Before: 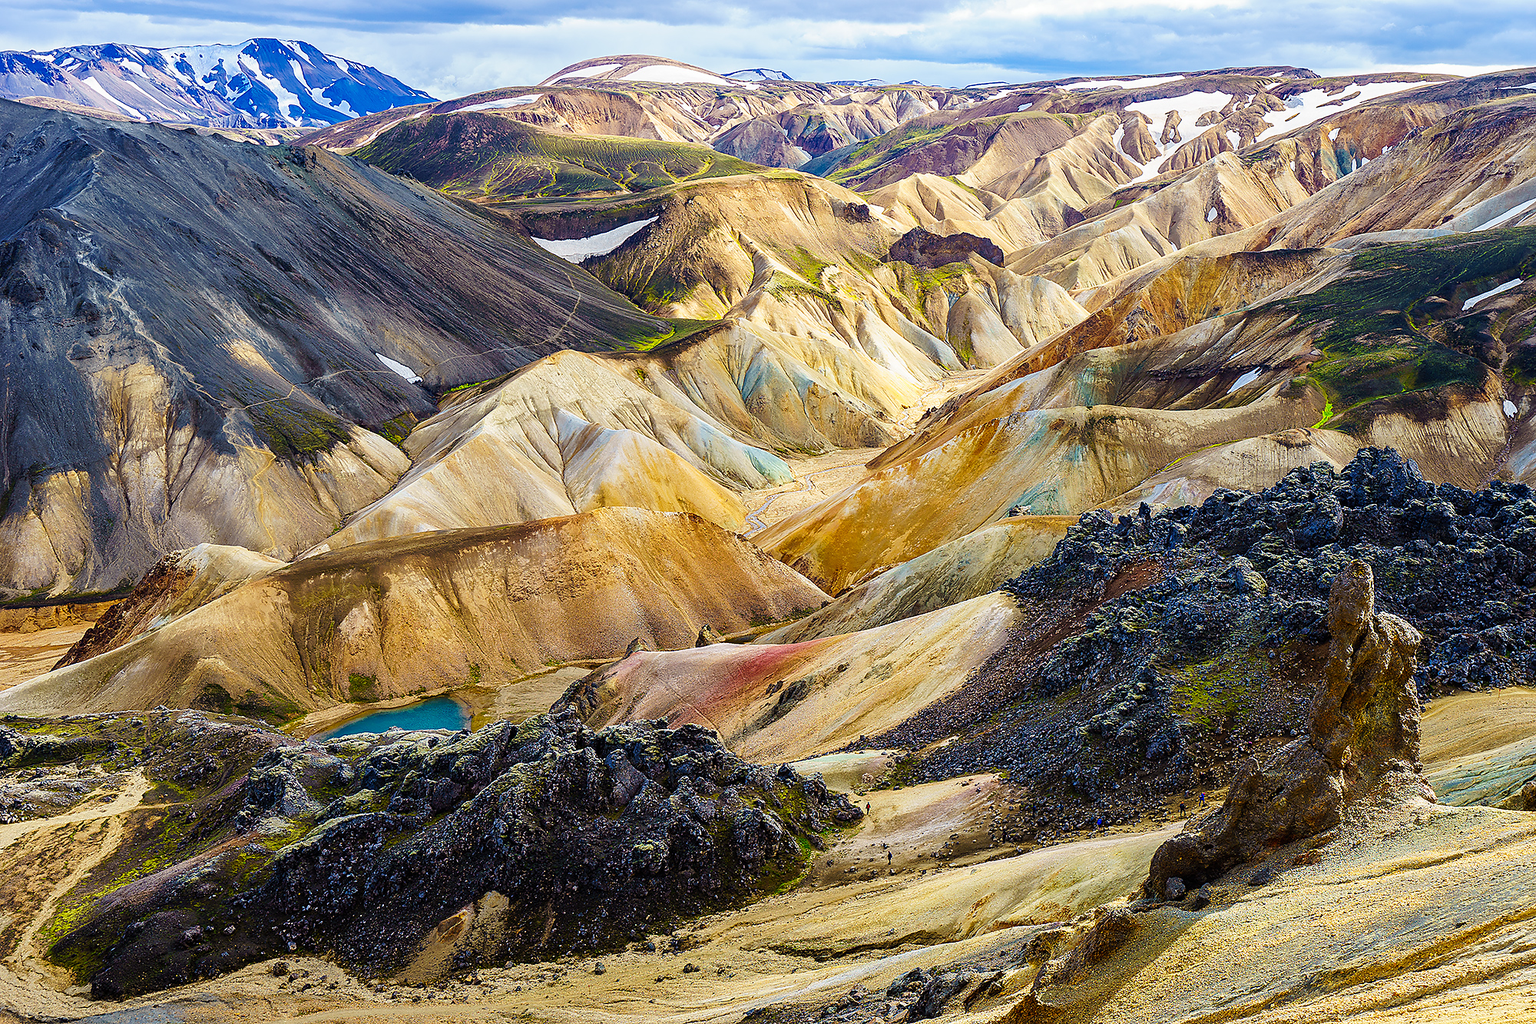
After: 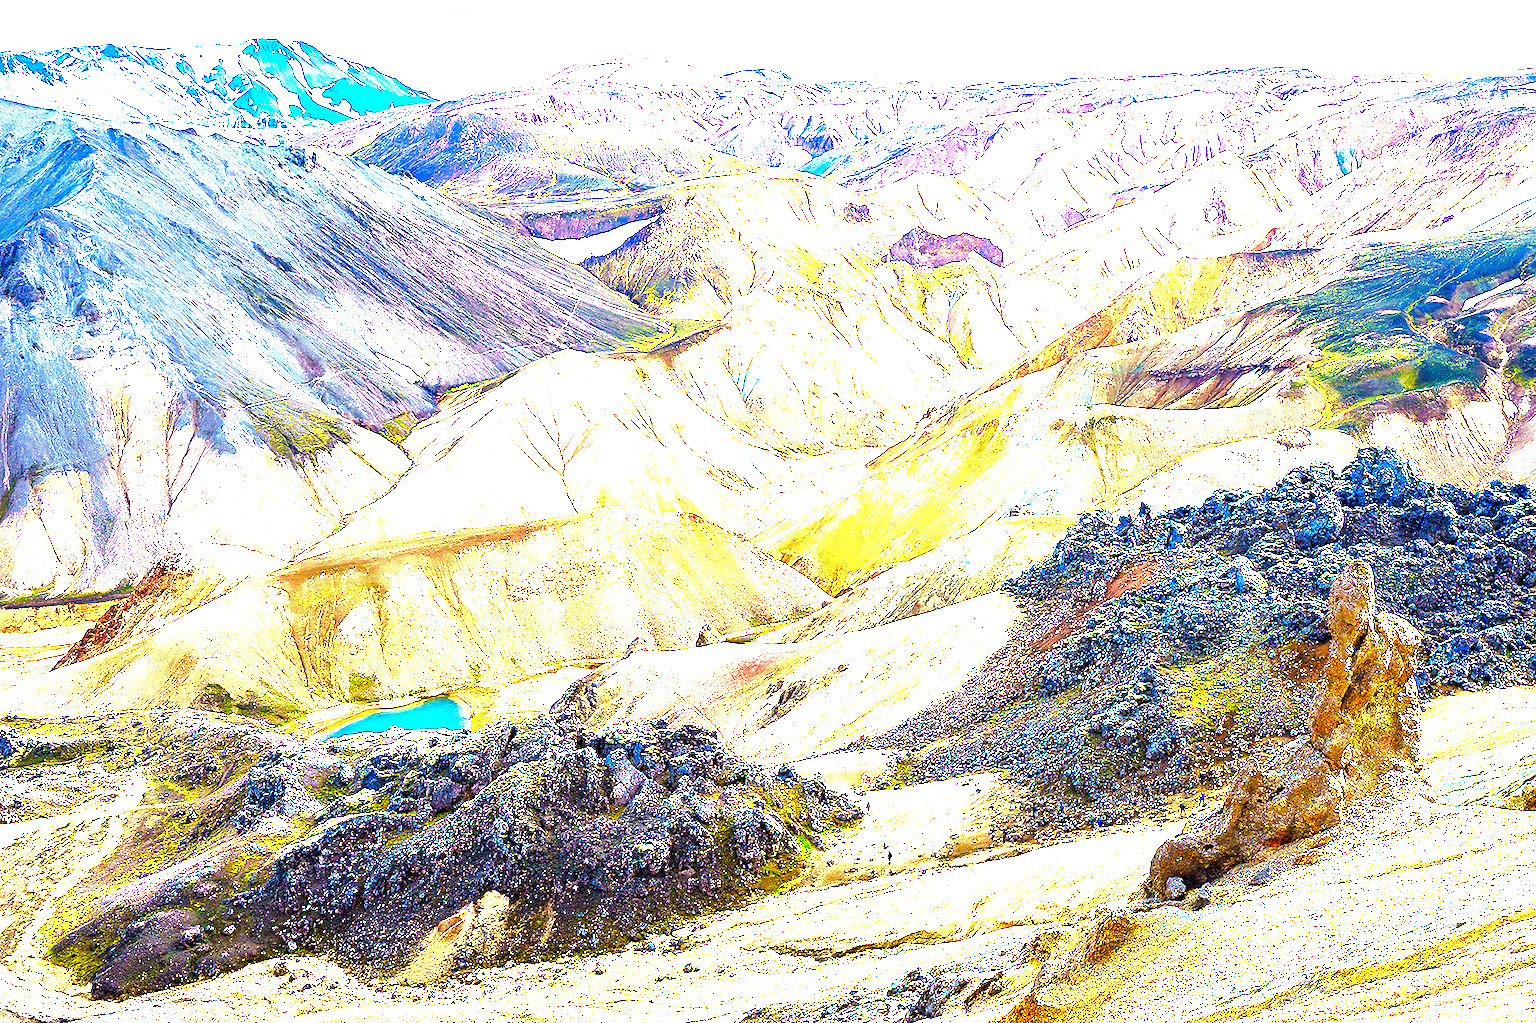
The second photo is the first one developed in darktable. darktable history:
exposure: black level correction 0.001, exposure 2.663 EV, compensate exposure bias true, compensate highlight preservation false
color balance rgb: highlights gain › chroma 0.281%, highlights gain › hue 332.39°, perceptual saturation grading › global saturation 0.335%, perceptual saturation grading › highlights -16.881%, perceptual saturation grading › mid-tones 33.312%, perceptual saturation grading › shadows 50.496%, perceptual brilliance grading › global brilliance 9.937%, perceptual brilliance grading › shadows 15.094%, contrast 5.027%
levels: black 0.094%, levels [0, 0.478, 1]
contrast brightness saturation: contrast 0.035, saturation 0.15
